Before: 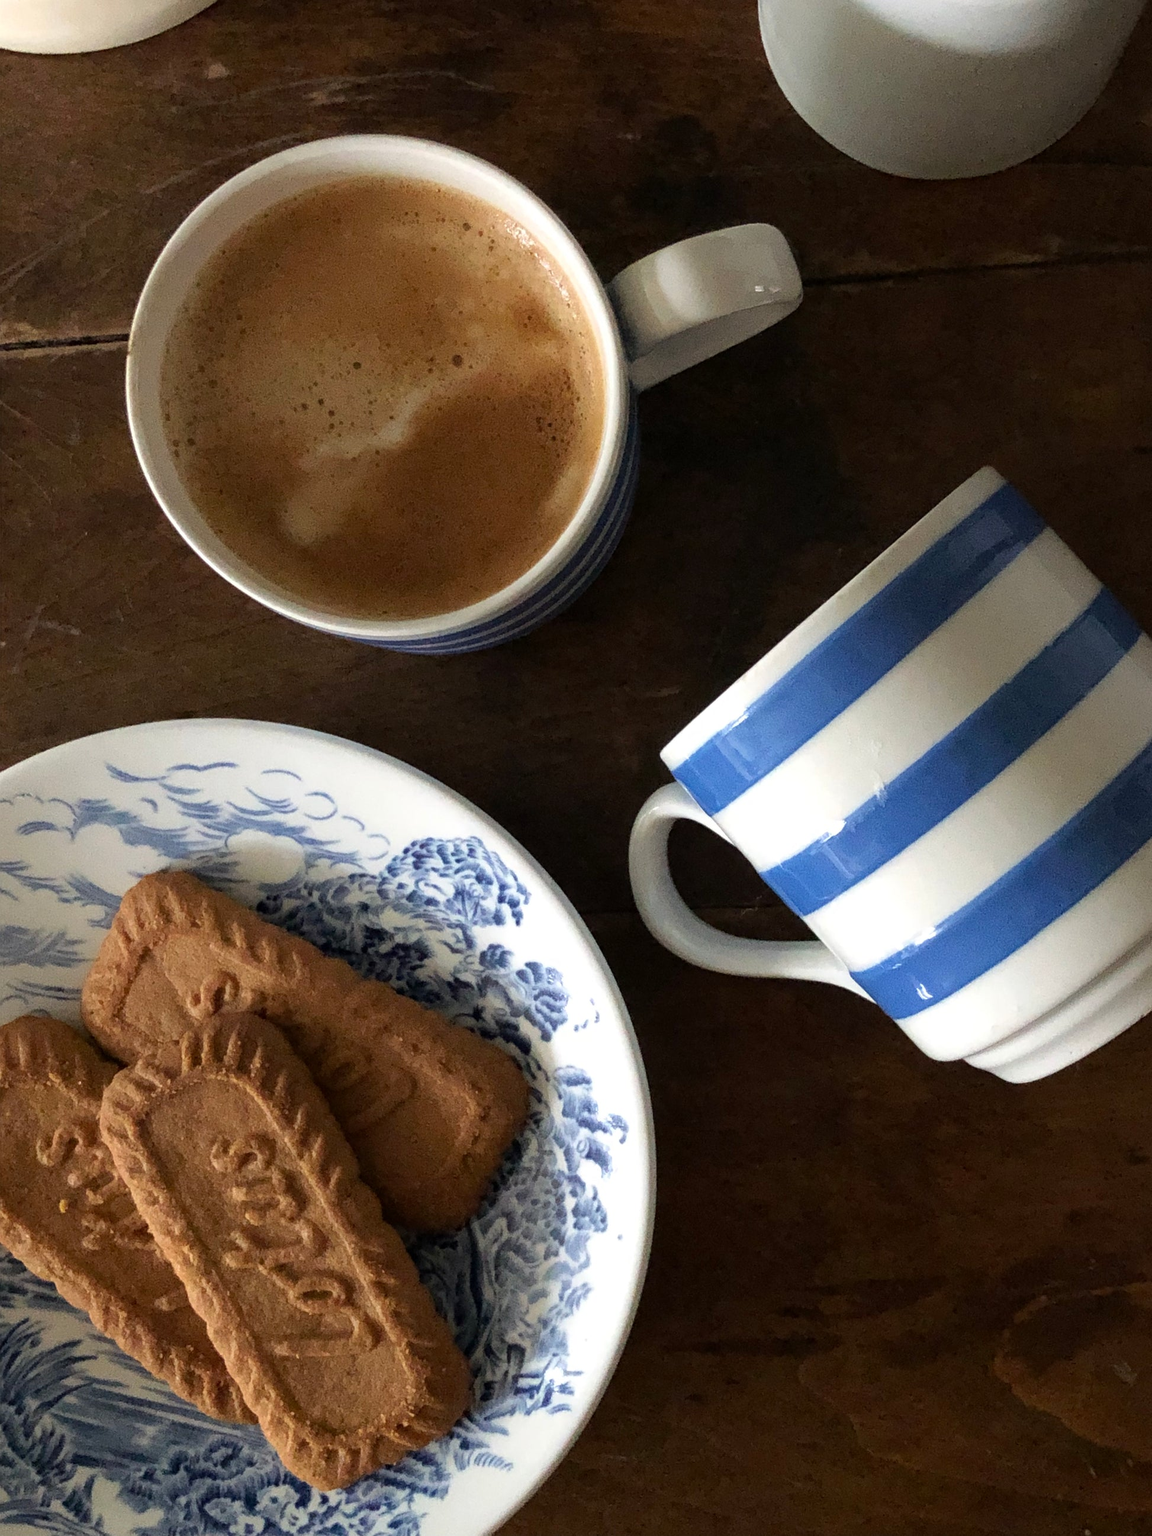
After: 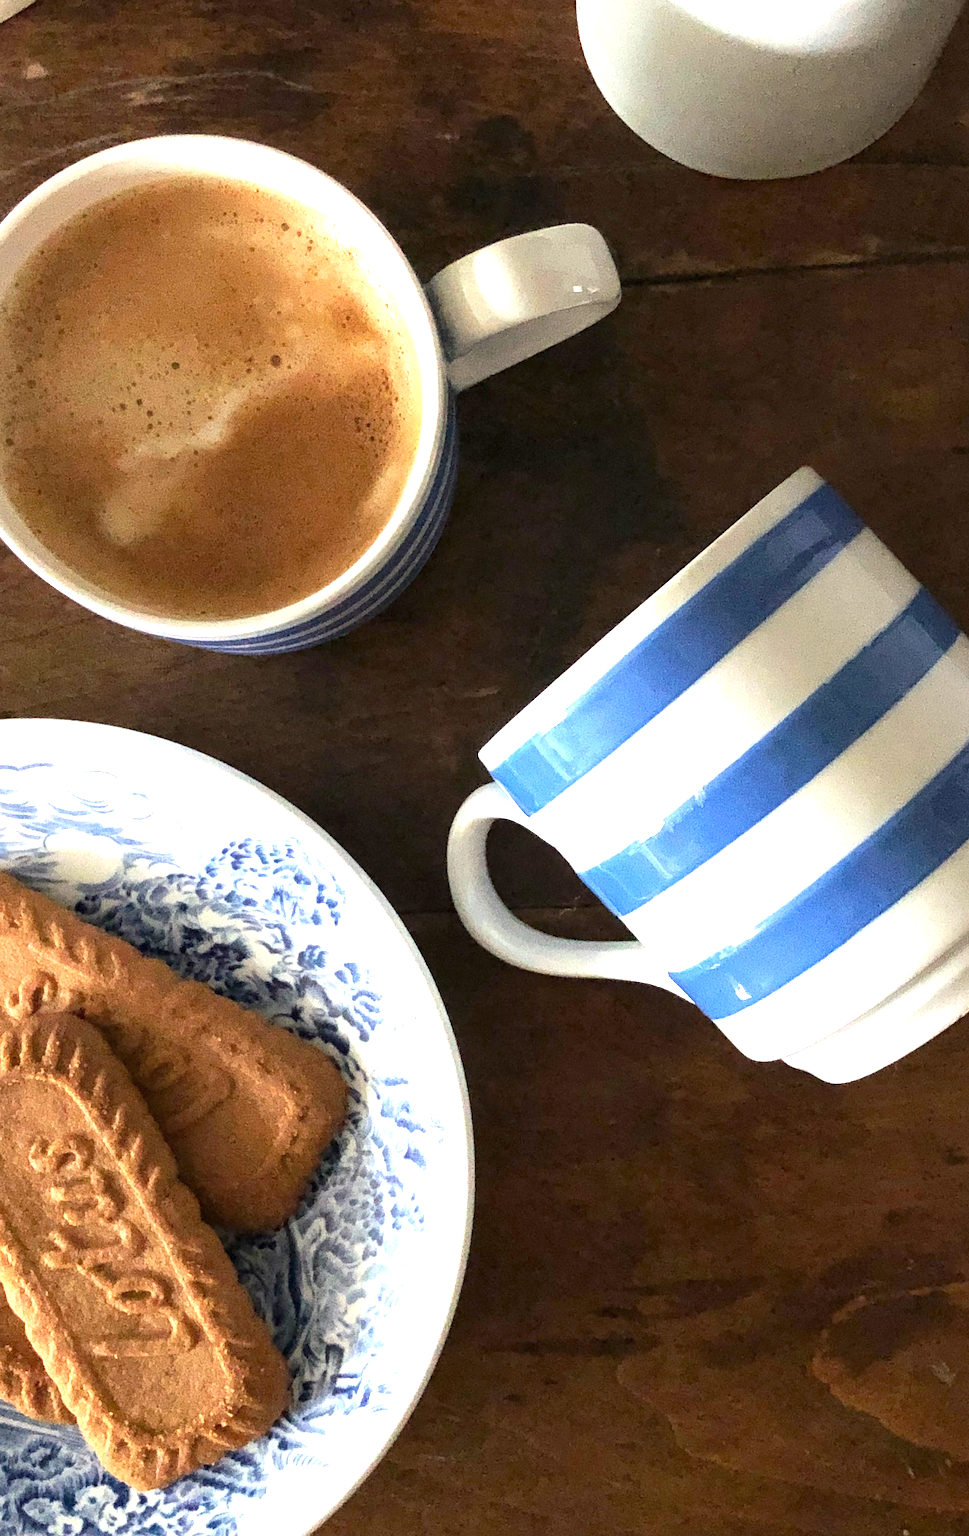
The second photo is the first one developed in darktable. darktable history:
crop: left 15.811%
exposure: black level correction 0, exposure 1.488 EV, compensate highlight preservation false
